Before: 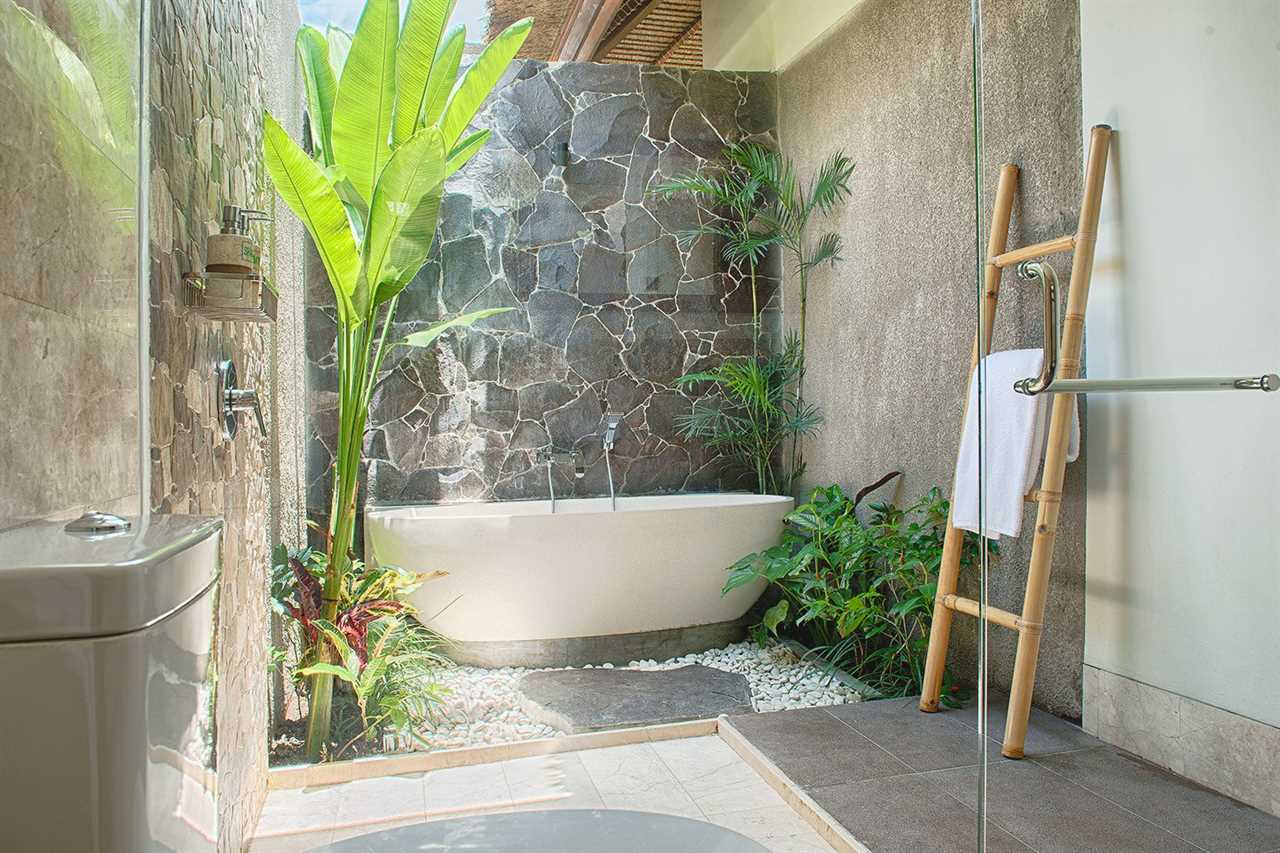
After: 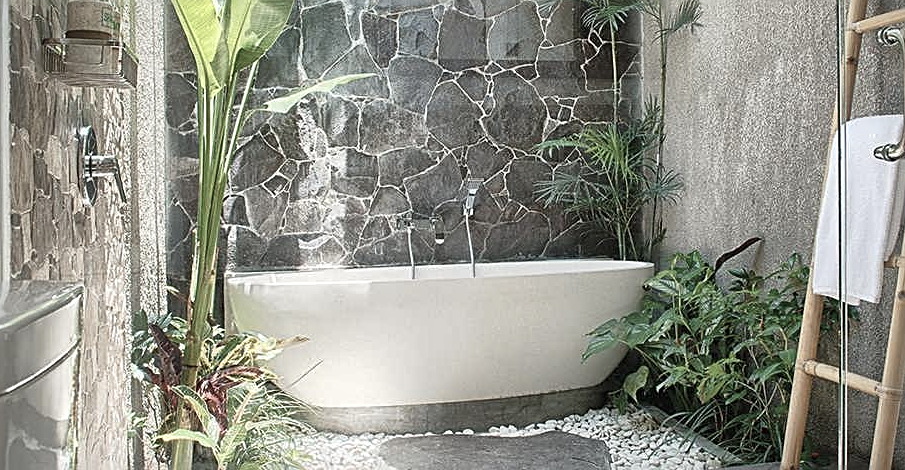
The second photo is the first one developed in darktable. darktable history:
vignetting: fall-off start 97.34%, fall-off radius 78.26%, brightness -0.983, saturation 0.499, width/height ratio 1.116
crop: left 10.993%, top 27.526%, right 18.276%, bottom 17.26%
sharpen: on, module defaults
color correction: highlights b* -0.047, saturation 0.489
local contrast: mode bilateral grid, contrast 21, coarseness 51, detail 150%, midtone range 0.2
